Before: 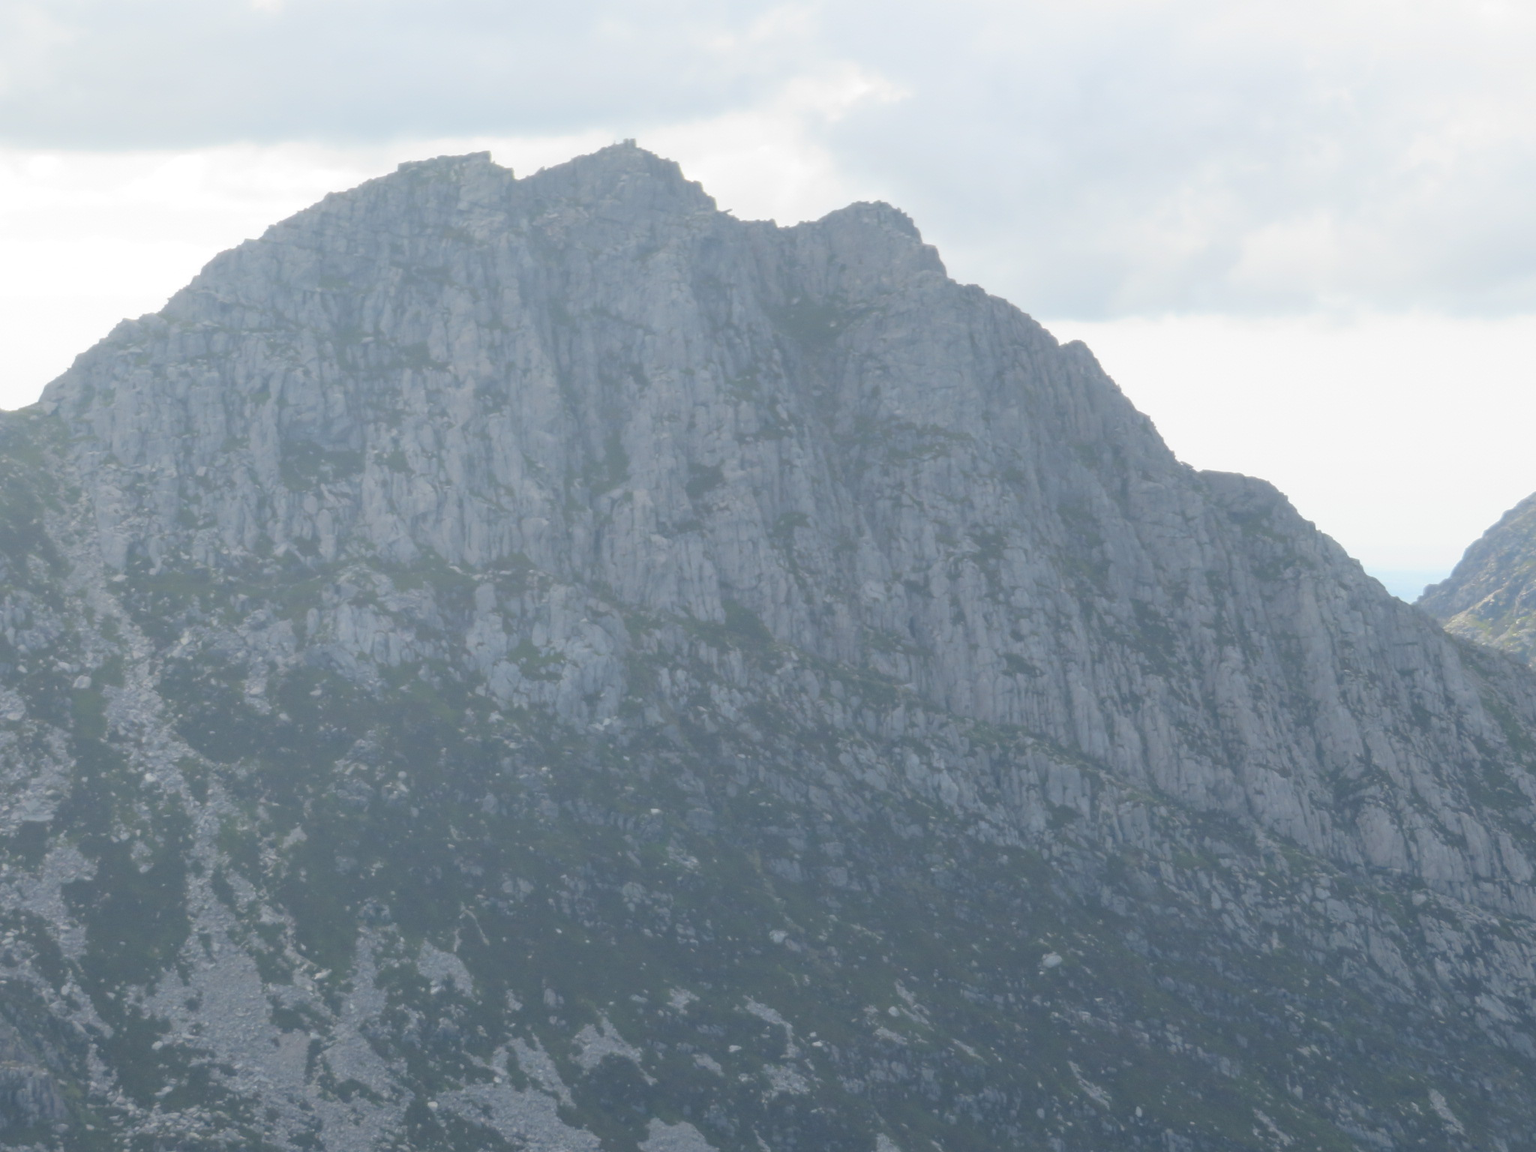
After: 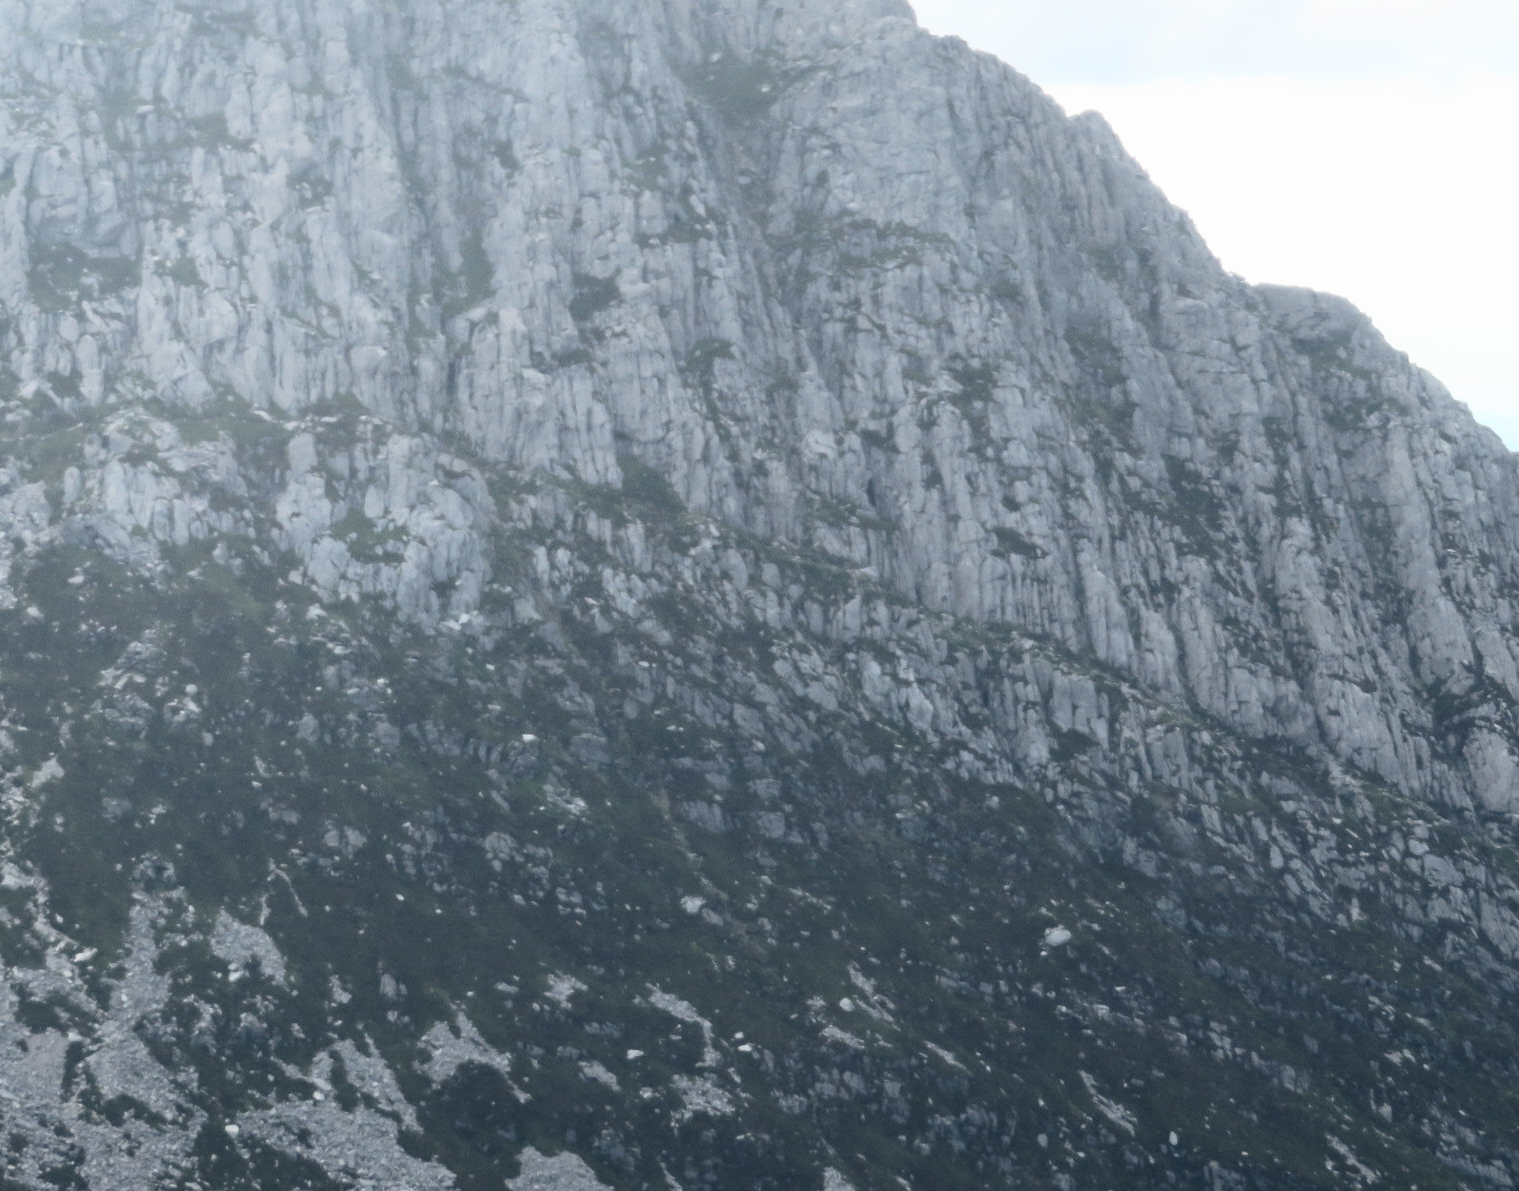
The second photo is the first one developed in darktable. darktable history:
contrast brightness saturation: contrast 0.493, saturation -0.086
crop: left 16.865%, top 22.424%, right 8.937%
